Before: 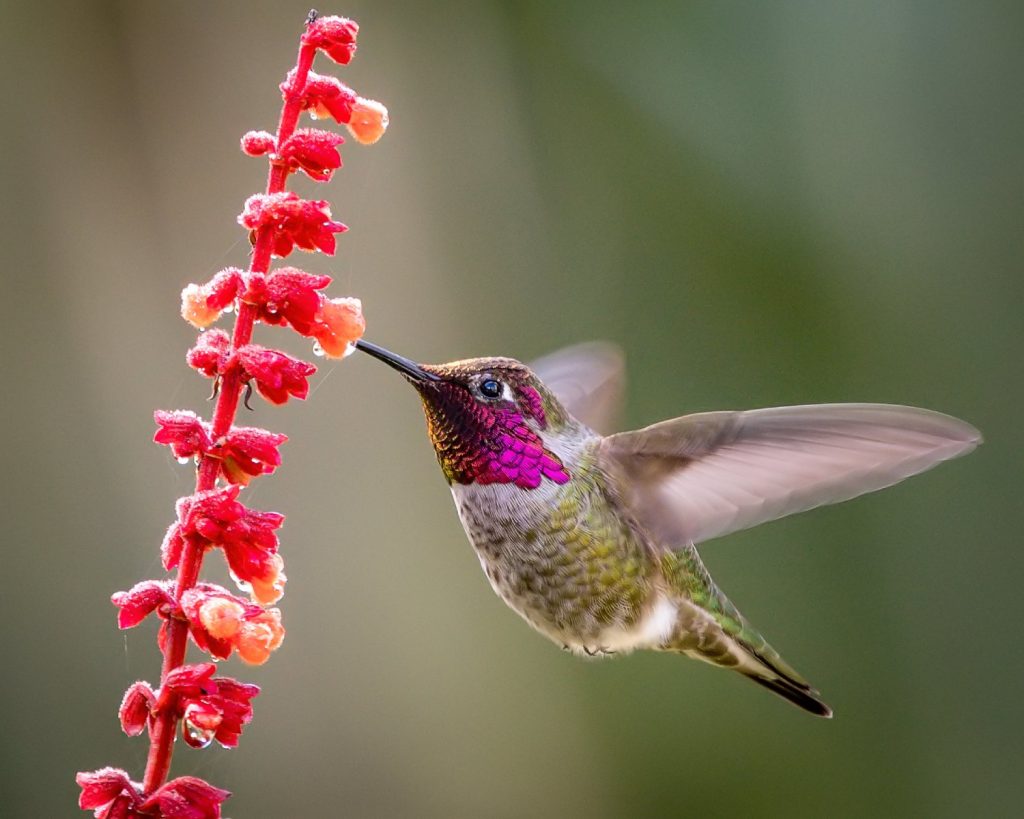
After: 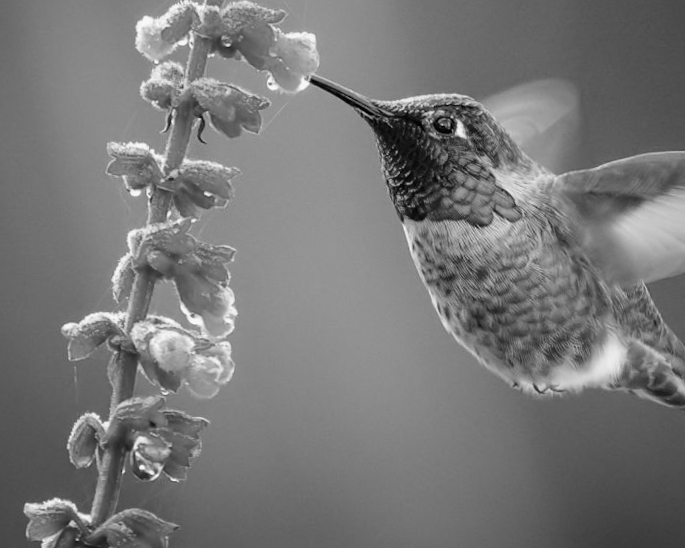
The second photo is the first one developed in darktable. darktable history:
crop and rotate: angle -0.82°, left 3.85%, top 31.828%, right 27.992%
contrast brightness saturation: contrast 0.04, saturation 0.16
color calibration: output gray [0.267, 0.423, 0.261, 0], illuminant same as pipeline (D50), adaptation none (bypass)
